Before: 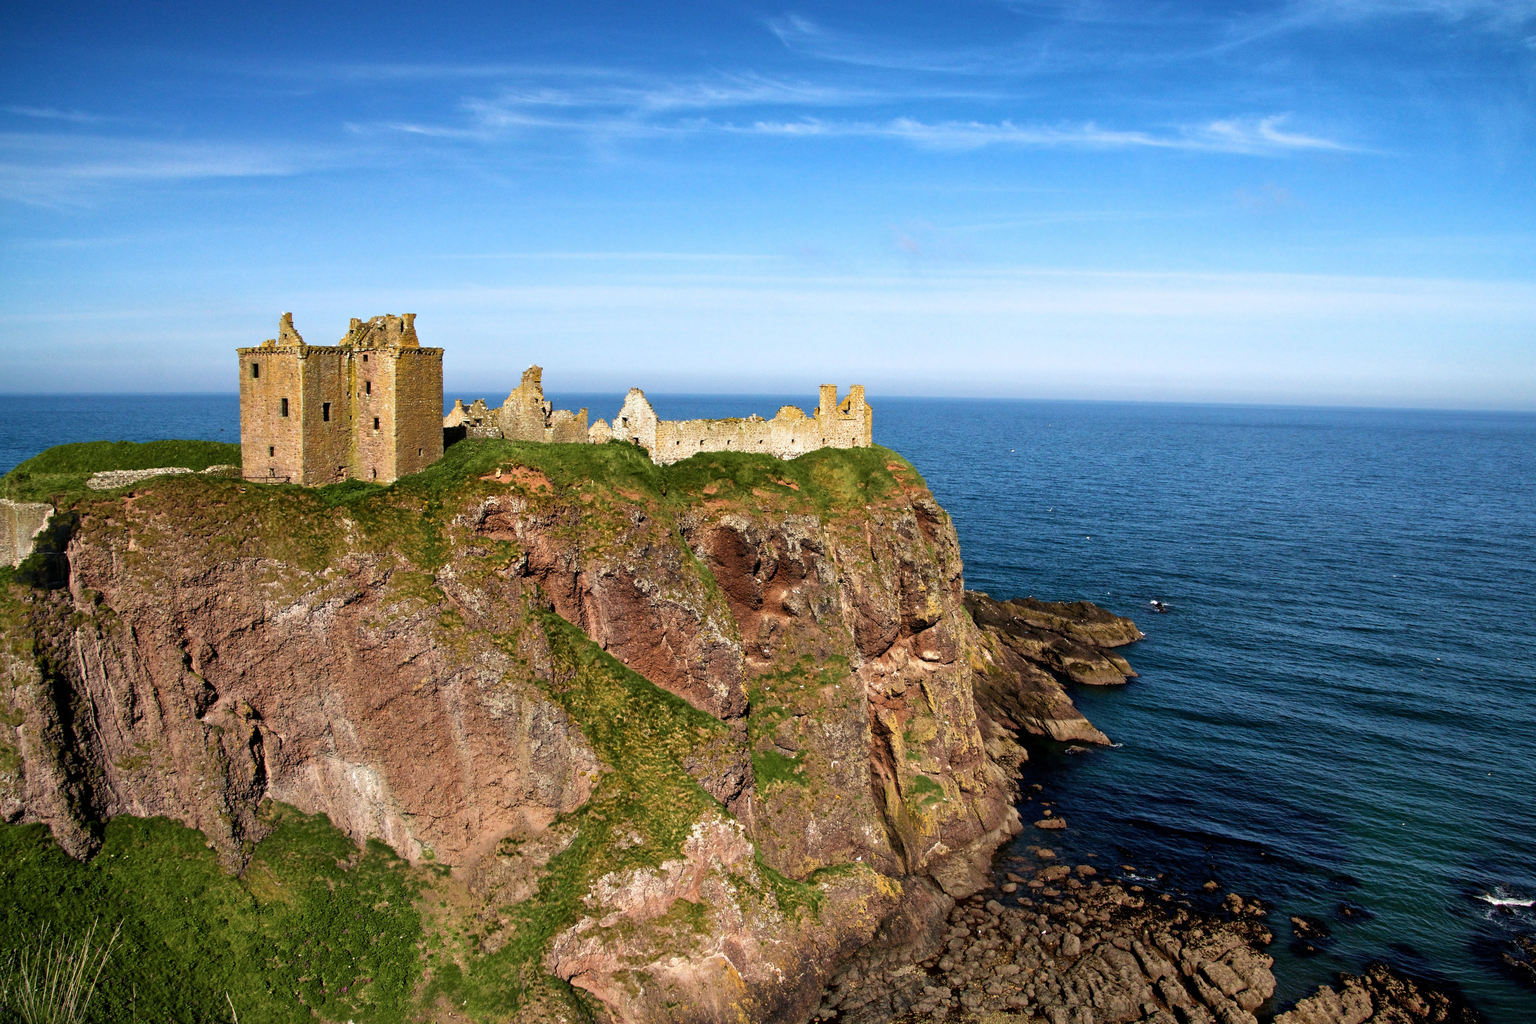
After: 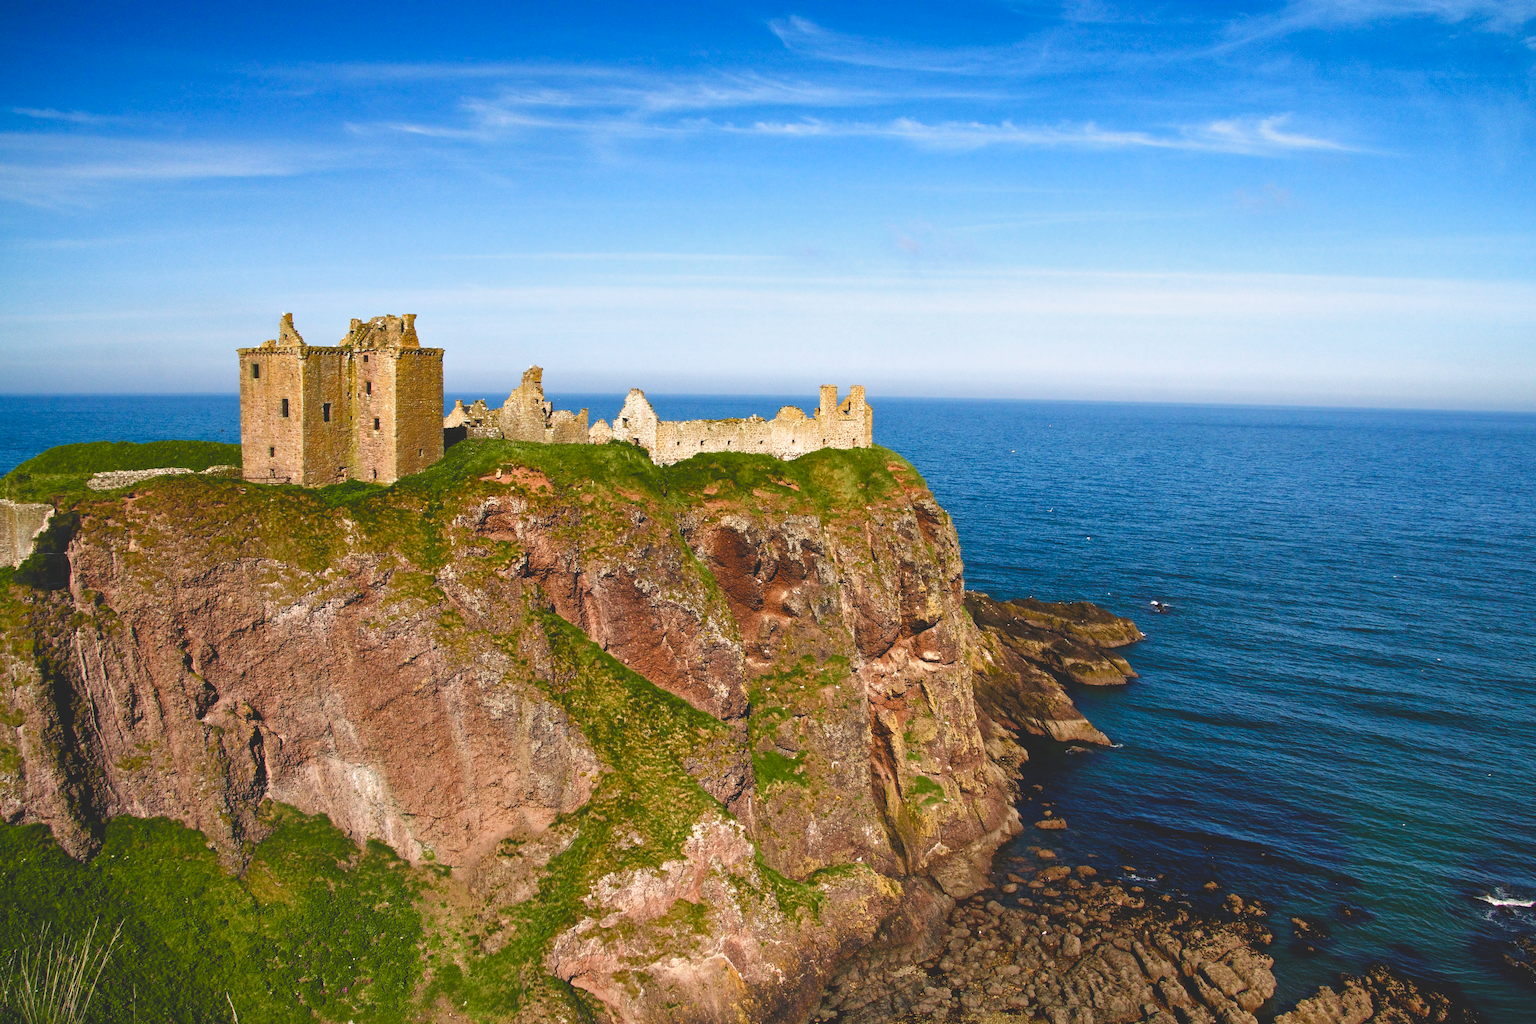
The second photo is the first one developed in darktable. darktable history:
color balance rgb: highlights gain › chroma 1.737%, highlights gain › hue 56.74°, global offset › luminance 1.991%, linear chroma grading › global chroma 15.238%, perceptual saturation grading › global saturation 20%, perceptual saturation grading › highlights -49.928%, perceptual saturation grading › shadows 24.837%, global vibrance 20%
